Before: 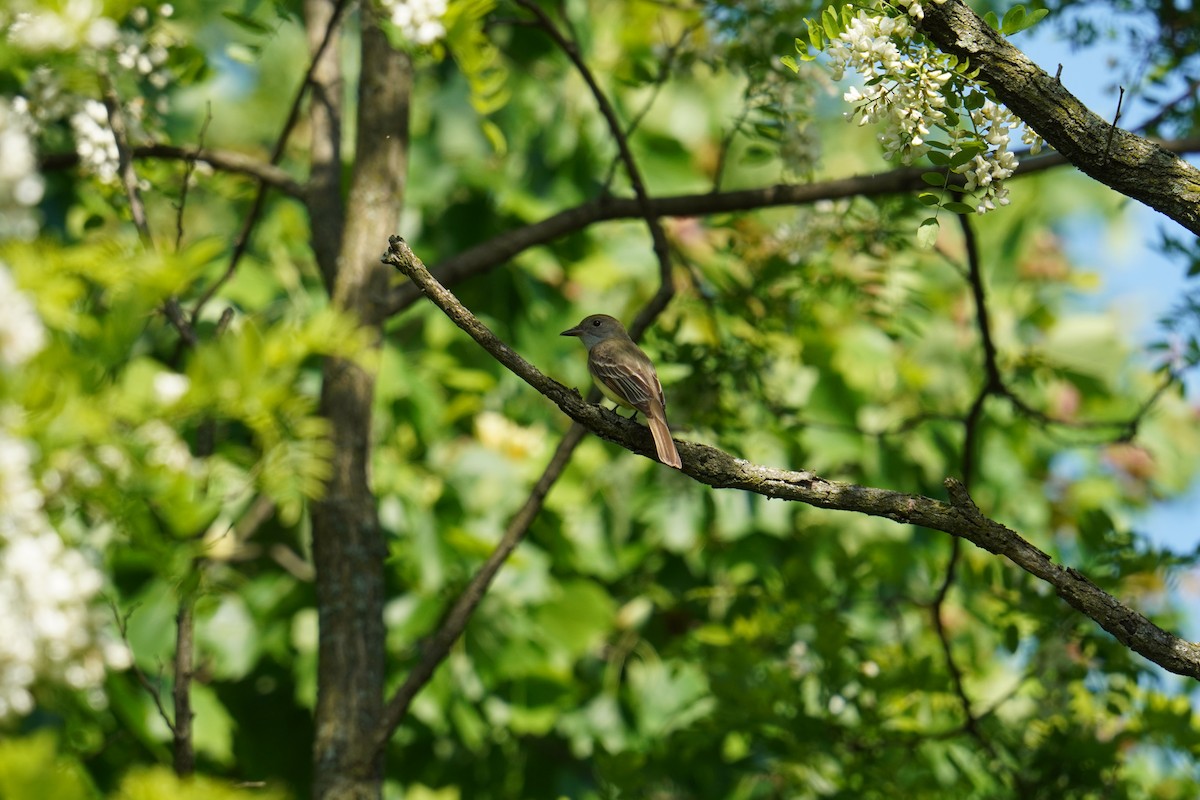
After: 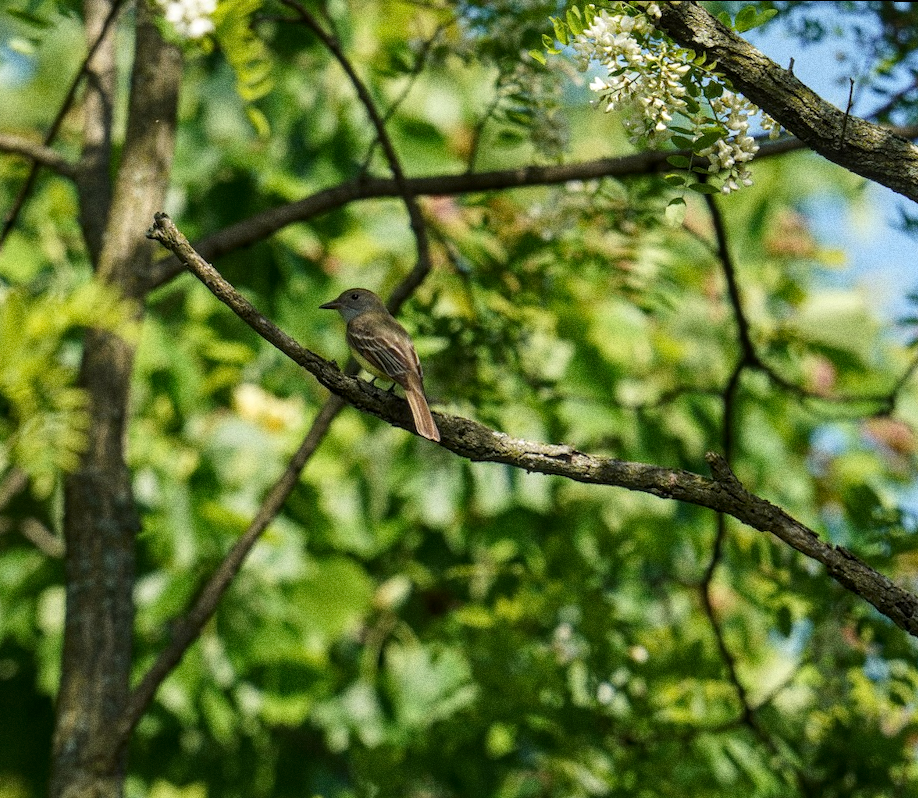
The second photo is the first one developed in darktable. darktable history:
crop: left 17.582%, bottom 0.031%
rotate and perspective: rotation 0.215°, lens shift (vertical) -0.139, crop left 0.069, crop right 0.939, crop top 0.002, crop bottom 0.996
grain: coarseness 0.09 ISO, strength 40%
local contrast: on, module defaults
